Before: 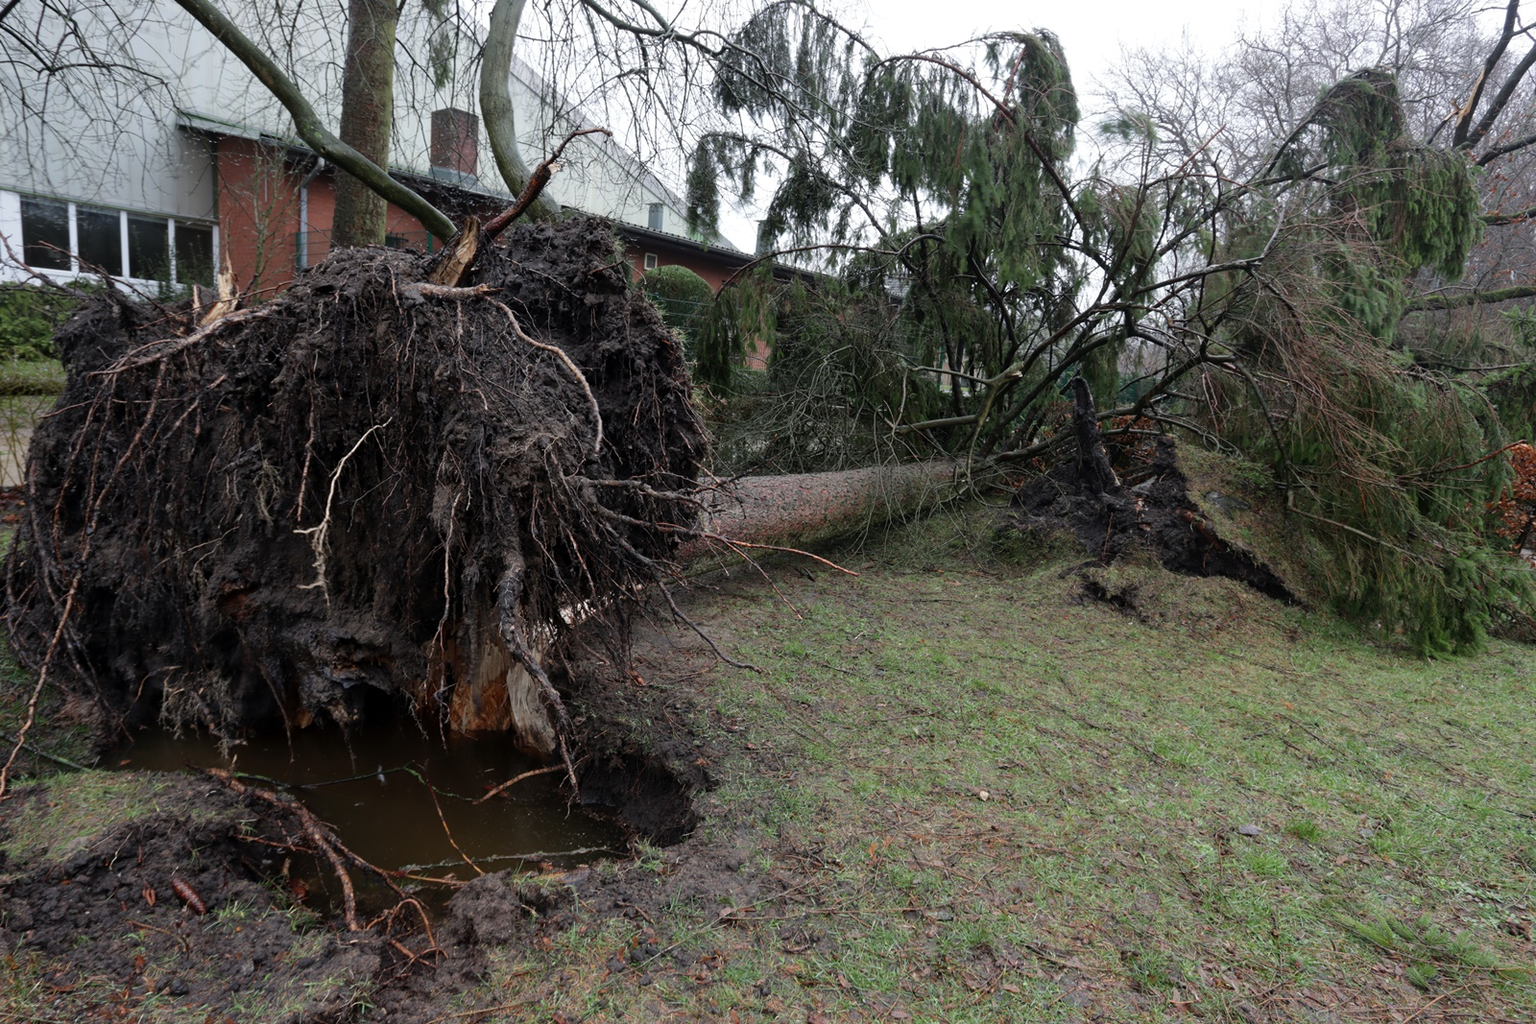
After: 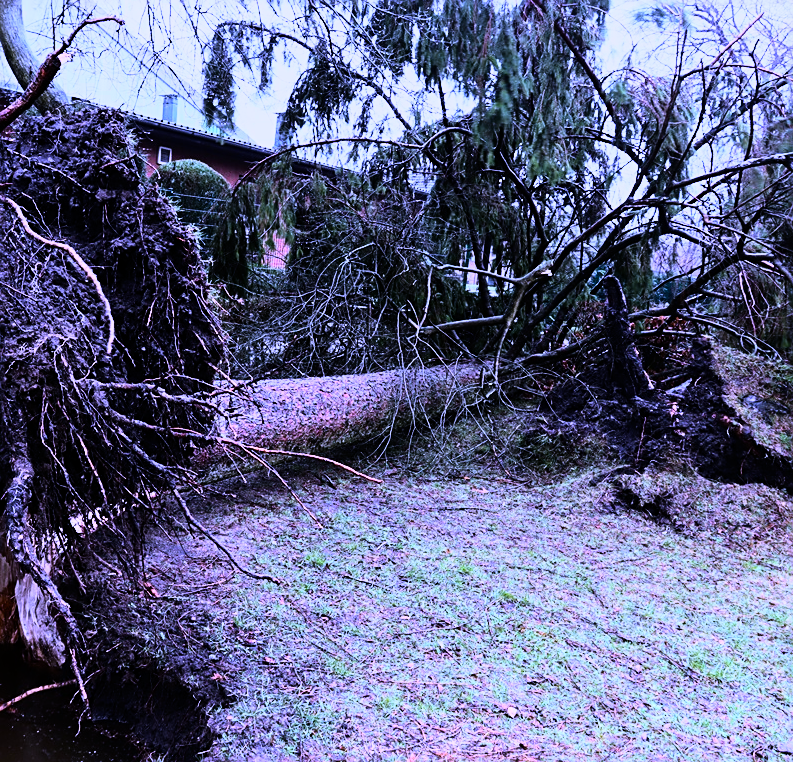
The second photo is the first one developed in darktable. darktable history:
crop: left 32.075%, top 10.976%, right 18.355%, bottom 17.596%
color balance rgb: linear chroma grading › global chroma 15%, perceptual saturation grading › global saturation 30%
sharpen: on, module defaults
rgb curve: curves: ch0 [(0, 0) (0.21, 0.15) (0.24, 0.21) (0.5, 0.75) (0.75, 0.96) (0.89, 0.99) (1, 1)]; ch1 [(0, 0.02) (0.21, 0.13) (0.25, 0.2) (0.5, 0.67) (0.75, 0.9) (0.89, 0.97) (1, 1)]; ch2 [(0, 0.02) (0.21, 0.13) (0.25, 0.2) (0.5, 0.67) (0.75, 0.9) (0.89, 0.97) (1, 1)], compensate middle gray true
white balance: red 0.98, blue 1.61
